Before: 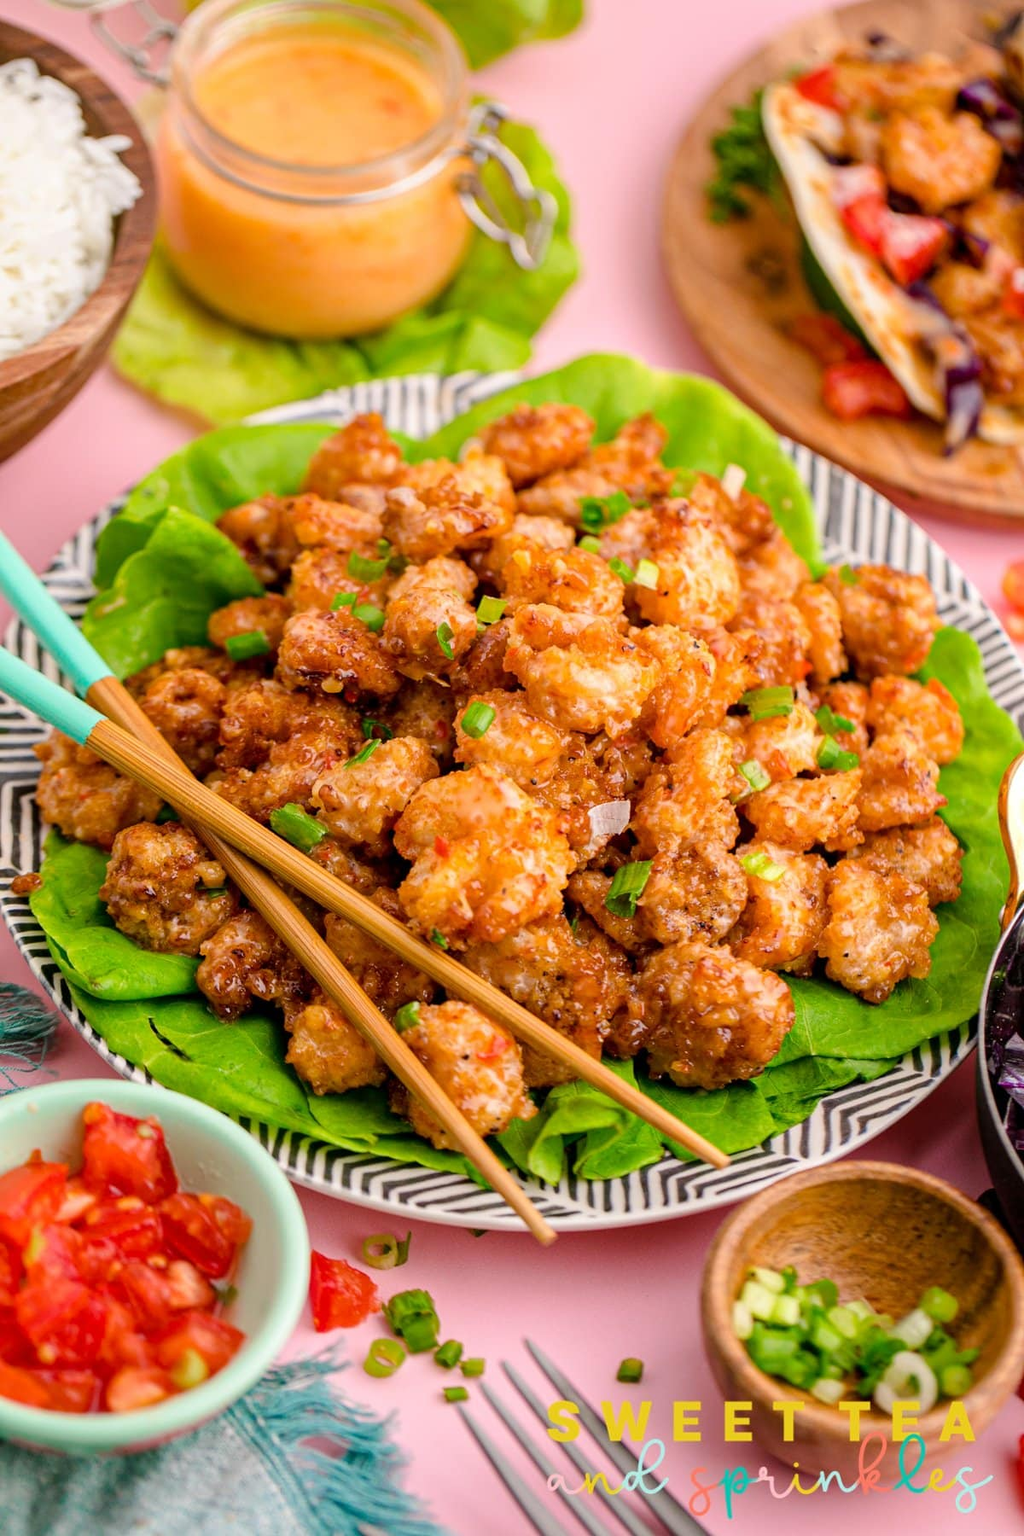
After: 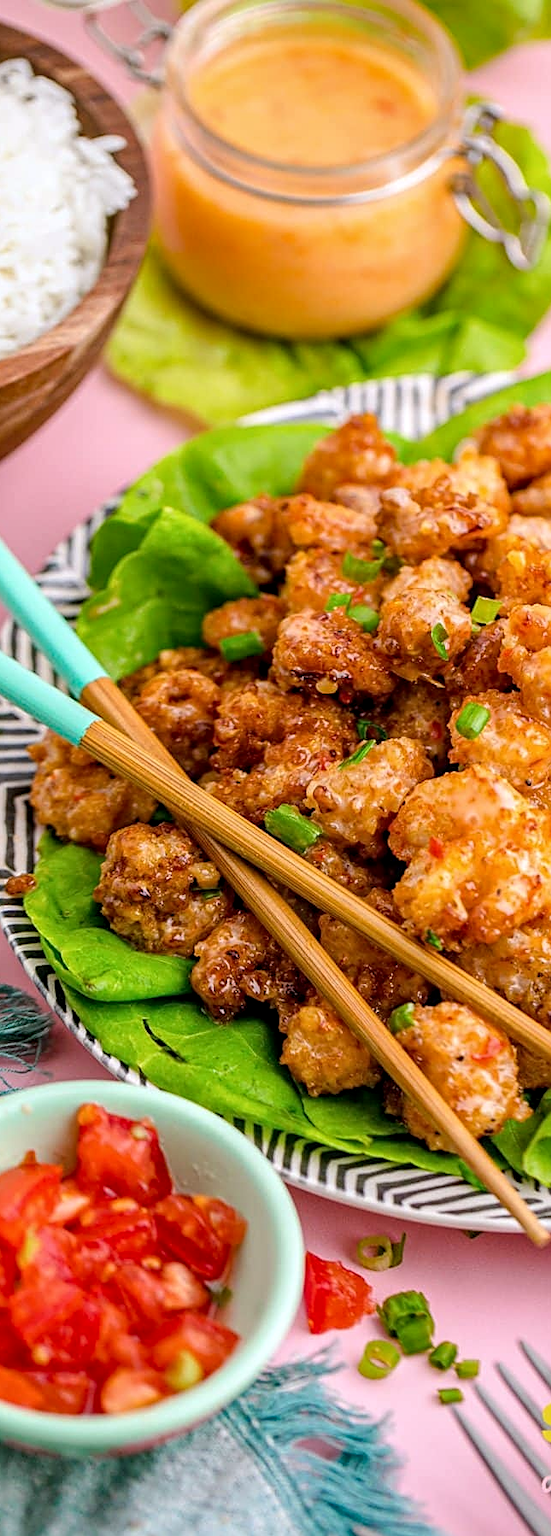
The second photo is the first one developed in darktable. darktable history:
sharpen: on, module defaults
exposure: compensate highlight preservation false
crop: left 0.587%, right 45.588%, bottom 0.086%
color correction: highlights a* -0.182, highlights b* -0.124
white balance: red 0.976, blue 1.04
local contrast: on, module defaults
tone equalizer: on, module defaults
